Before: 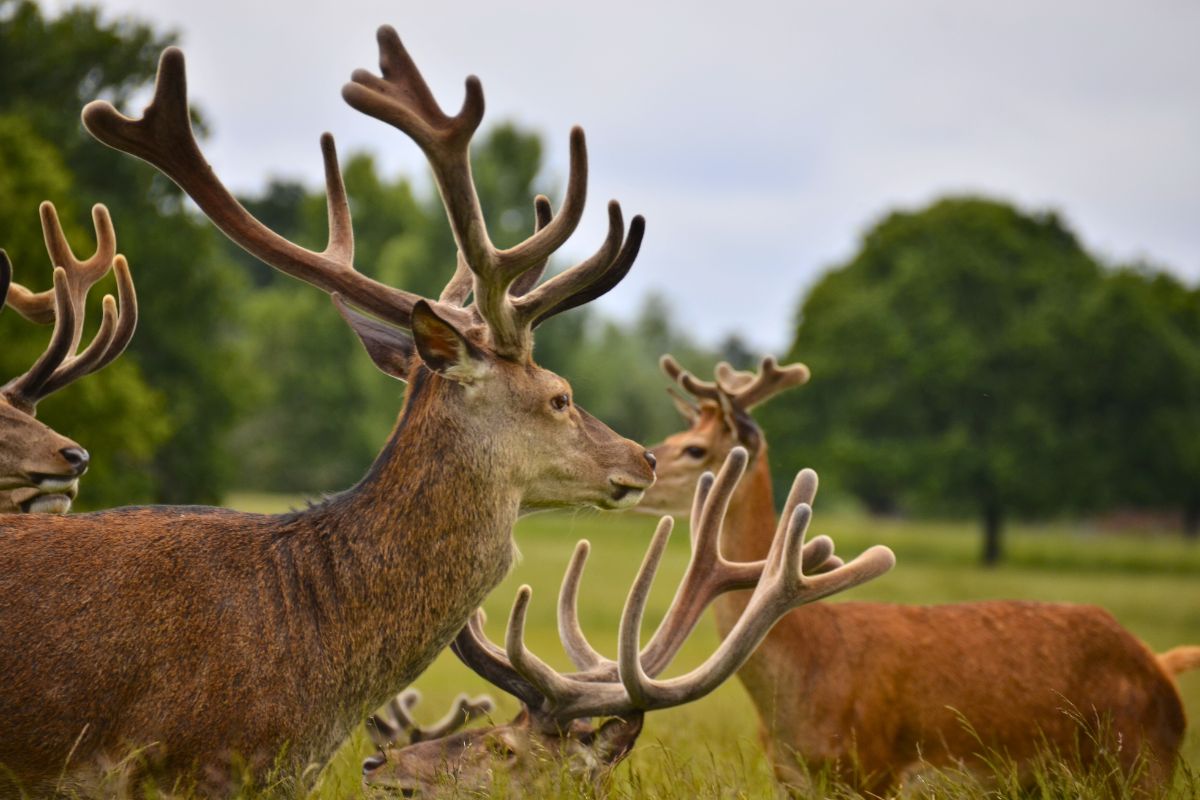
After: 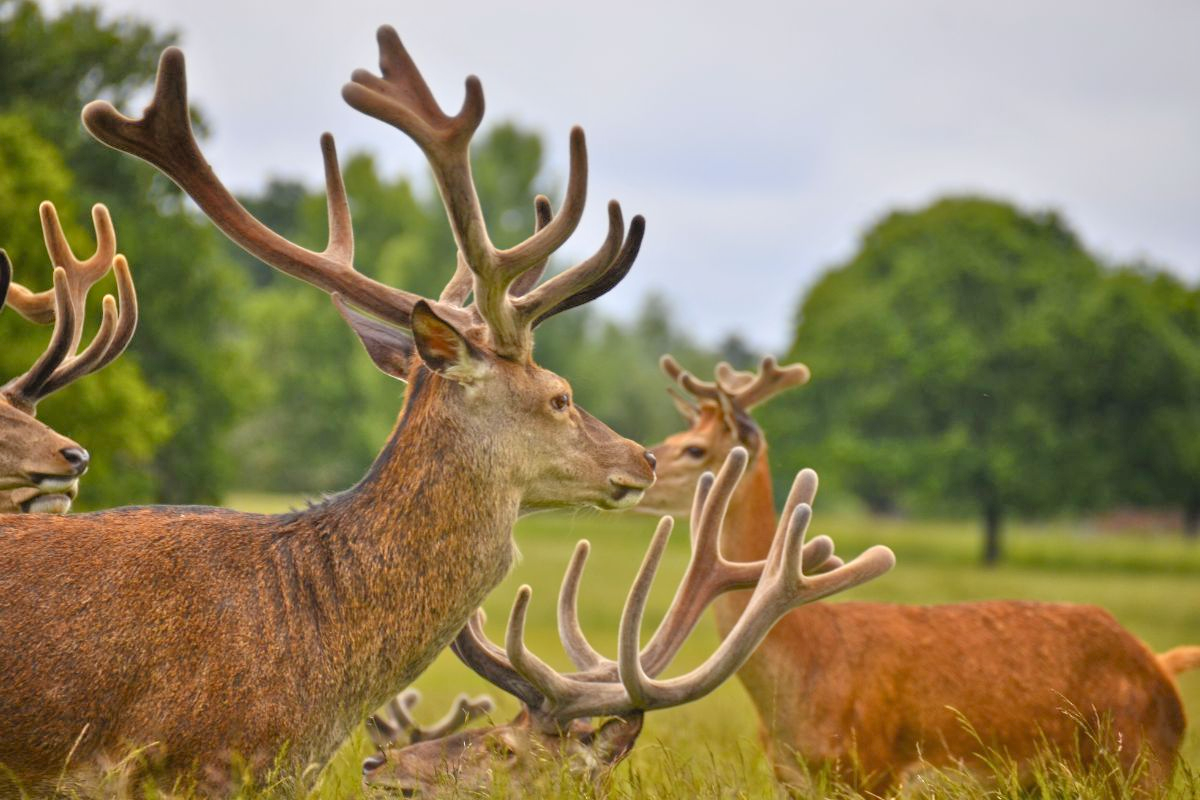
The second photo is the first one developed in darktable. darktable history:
tone equalizer: -7 EV 0.141 EV, -6 EV 0.578 EV, -5 EV 1.15 EV, -4 EV 1.34 EV, -3 EV 1.16 EV, -2 EV 0.6 EV, -1 EV 0.147 EV
contrast equalizer: y [[0.439, 0.44, 0.442, 0.457, 0.493, 0.498], [0.5 ×6], [0.5 ×6], [0 ×6], [0 ×6]], mix 0.282
color correction: highlights b* 0.037
